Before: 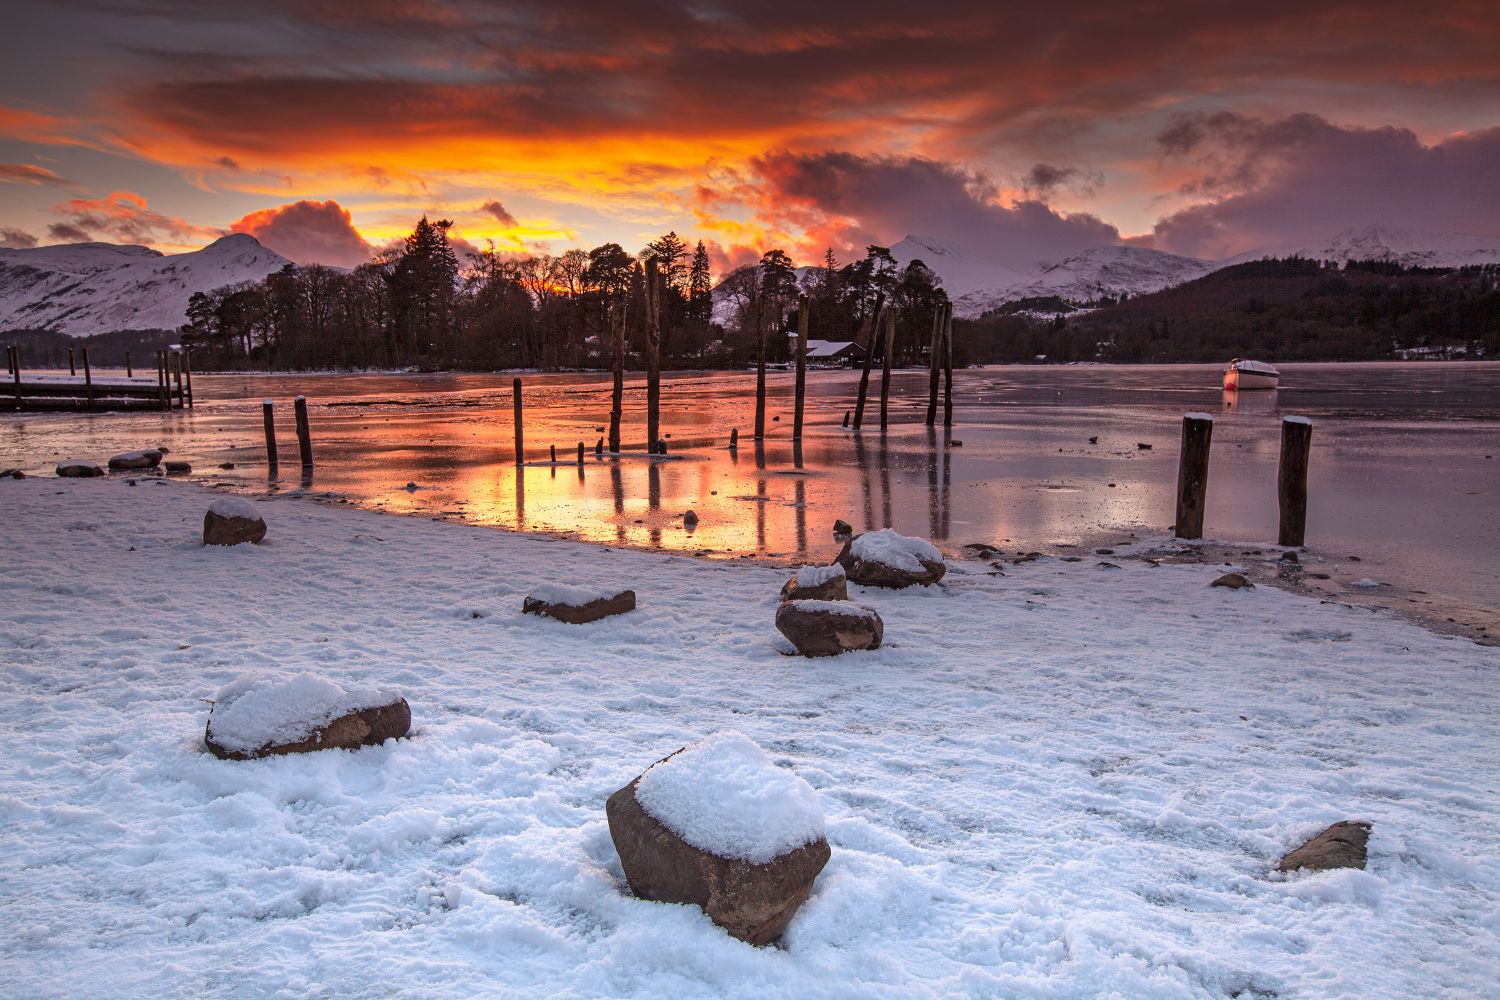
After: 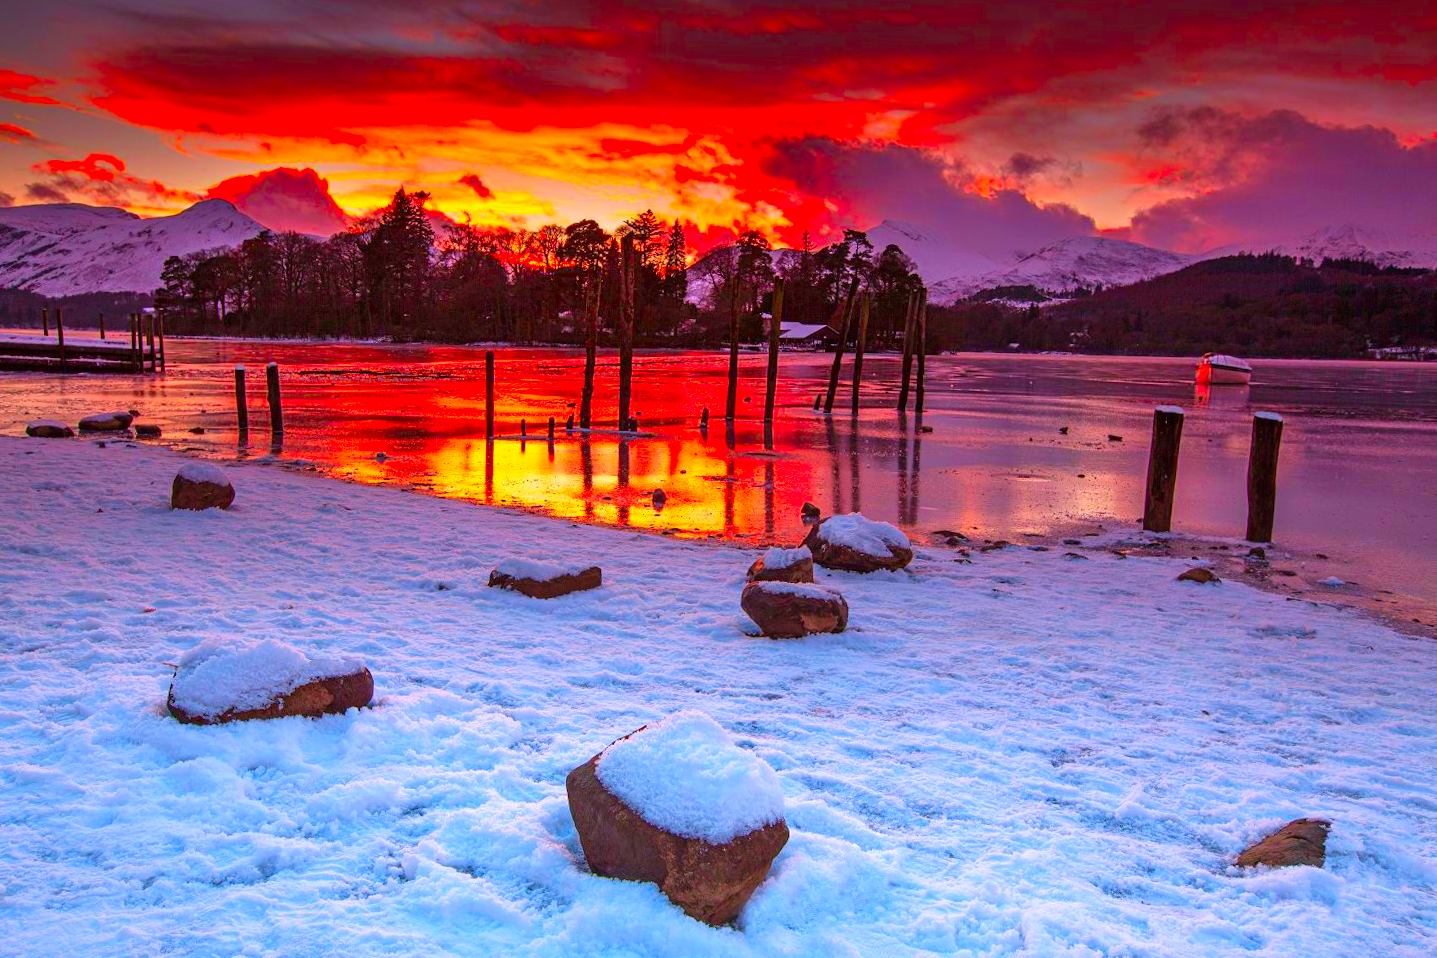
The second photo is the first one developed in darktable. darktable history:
crop and rotate: angle -1.69°
color correction: highlights a* 1.59, highlights b* -1.7, saturation 2.48
velvia: on, module defaults
